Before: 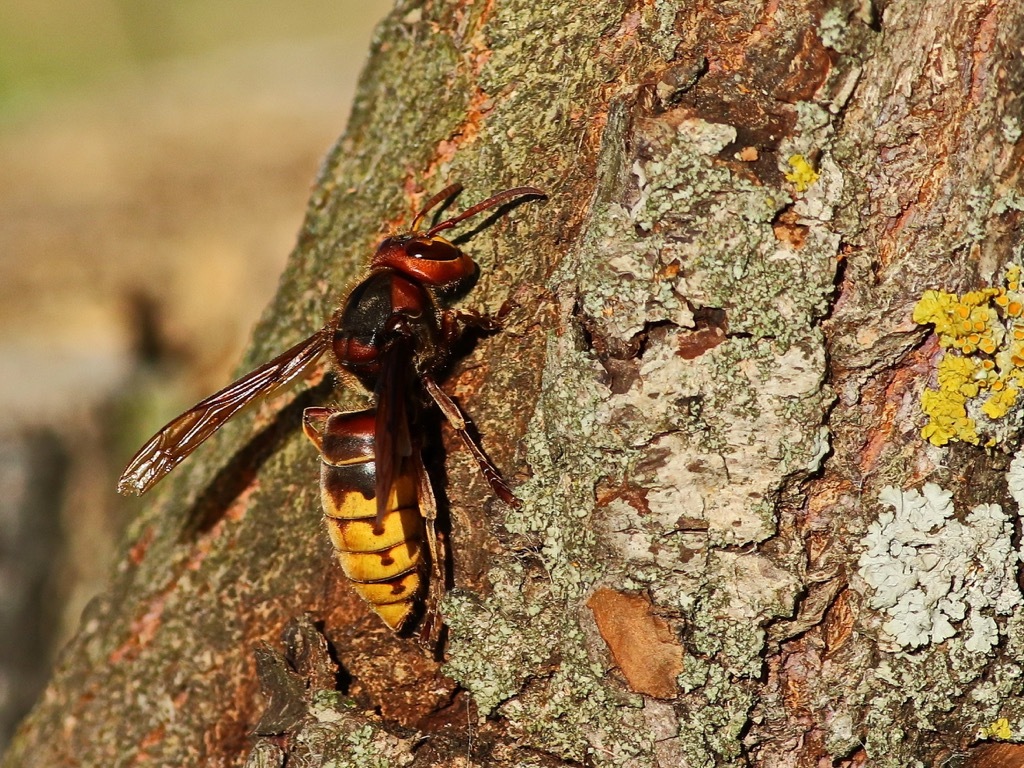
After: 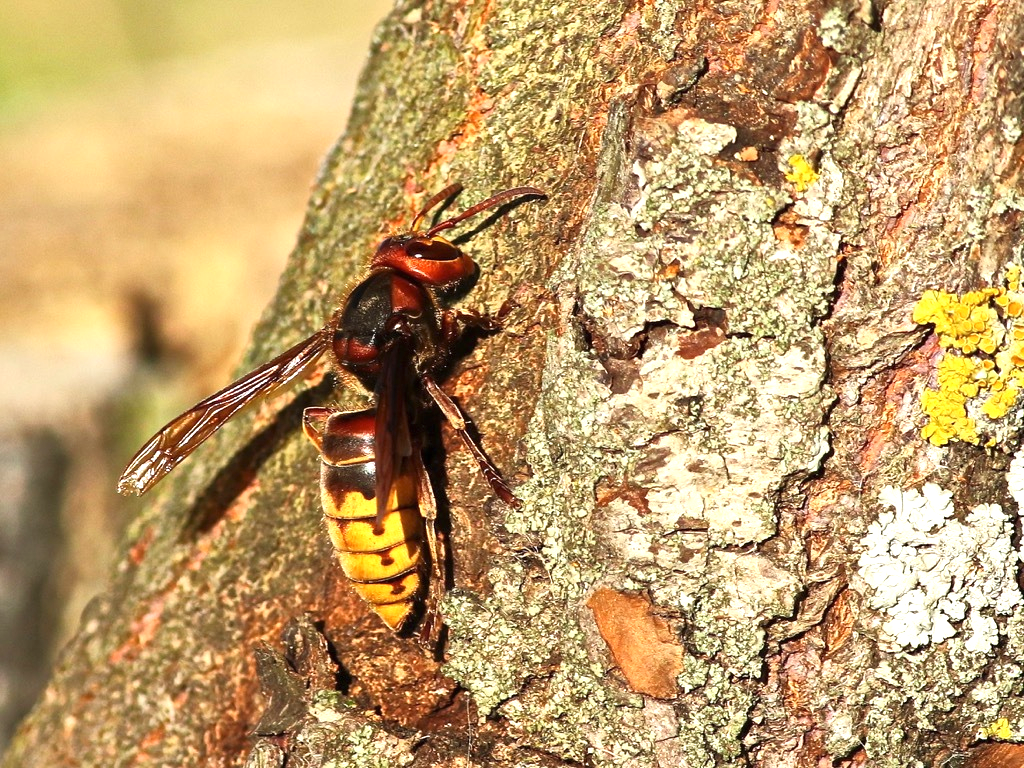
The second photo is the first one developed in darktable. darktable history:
exposure: black level correction 0, exposure 0.899 EV, compensate exposure bias true, compensate highlight preservation false
